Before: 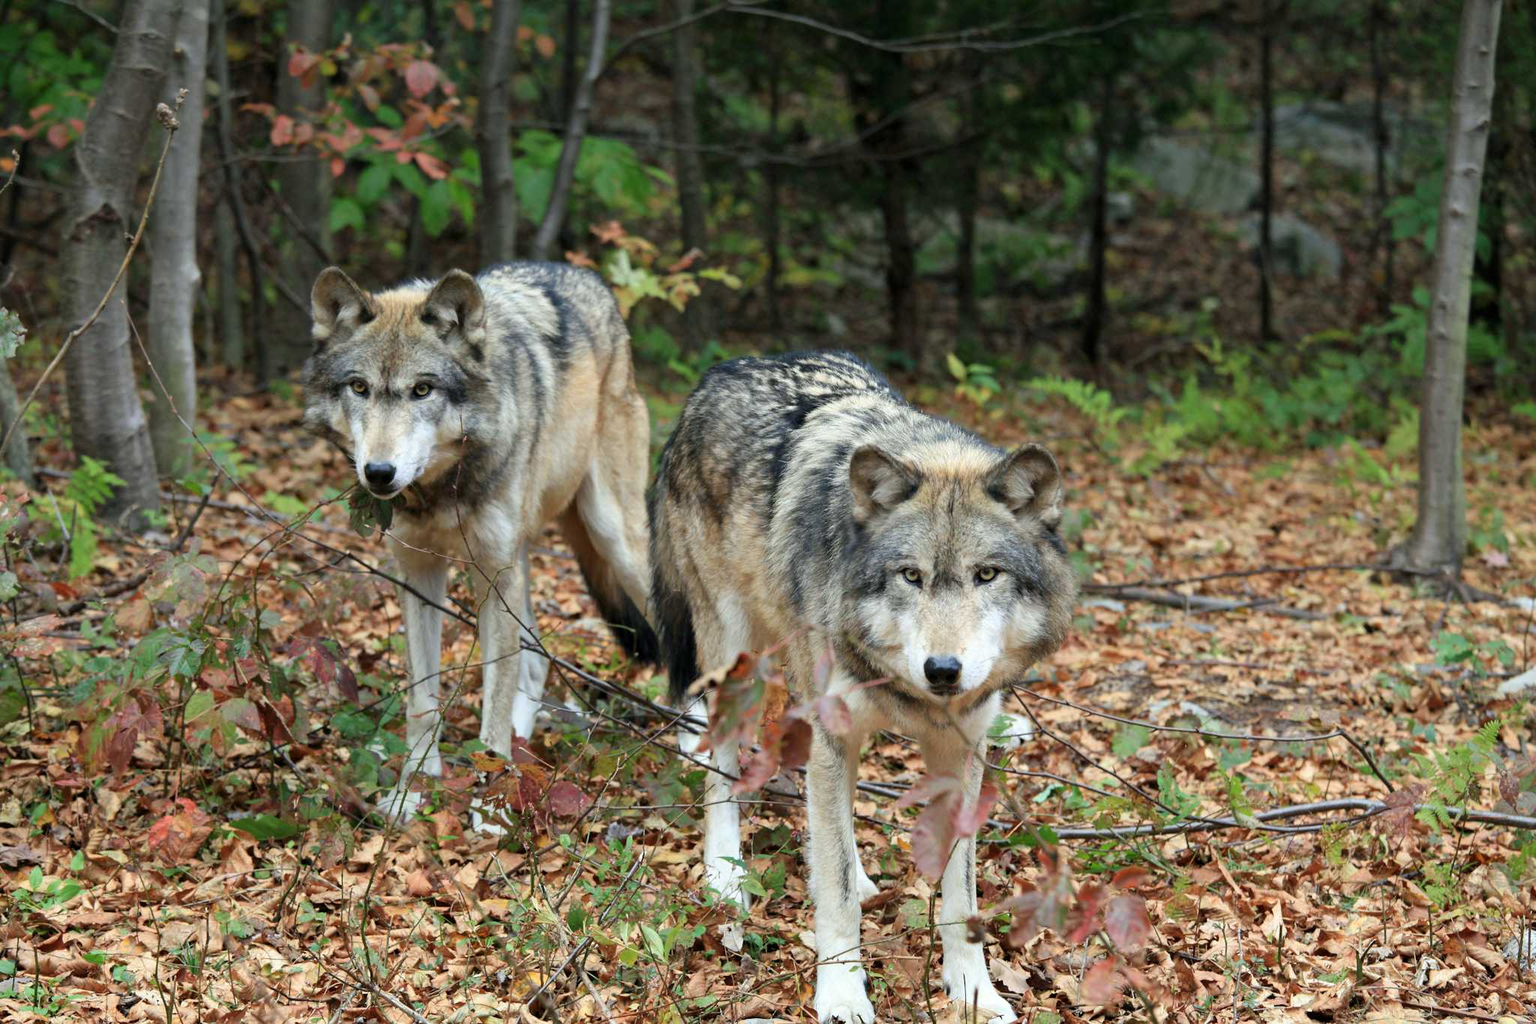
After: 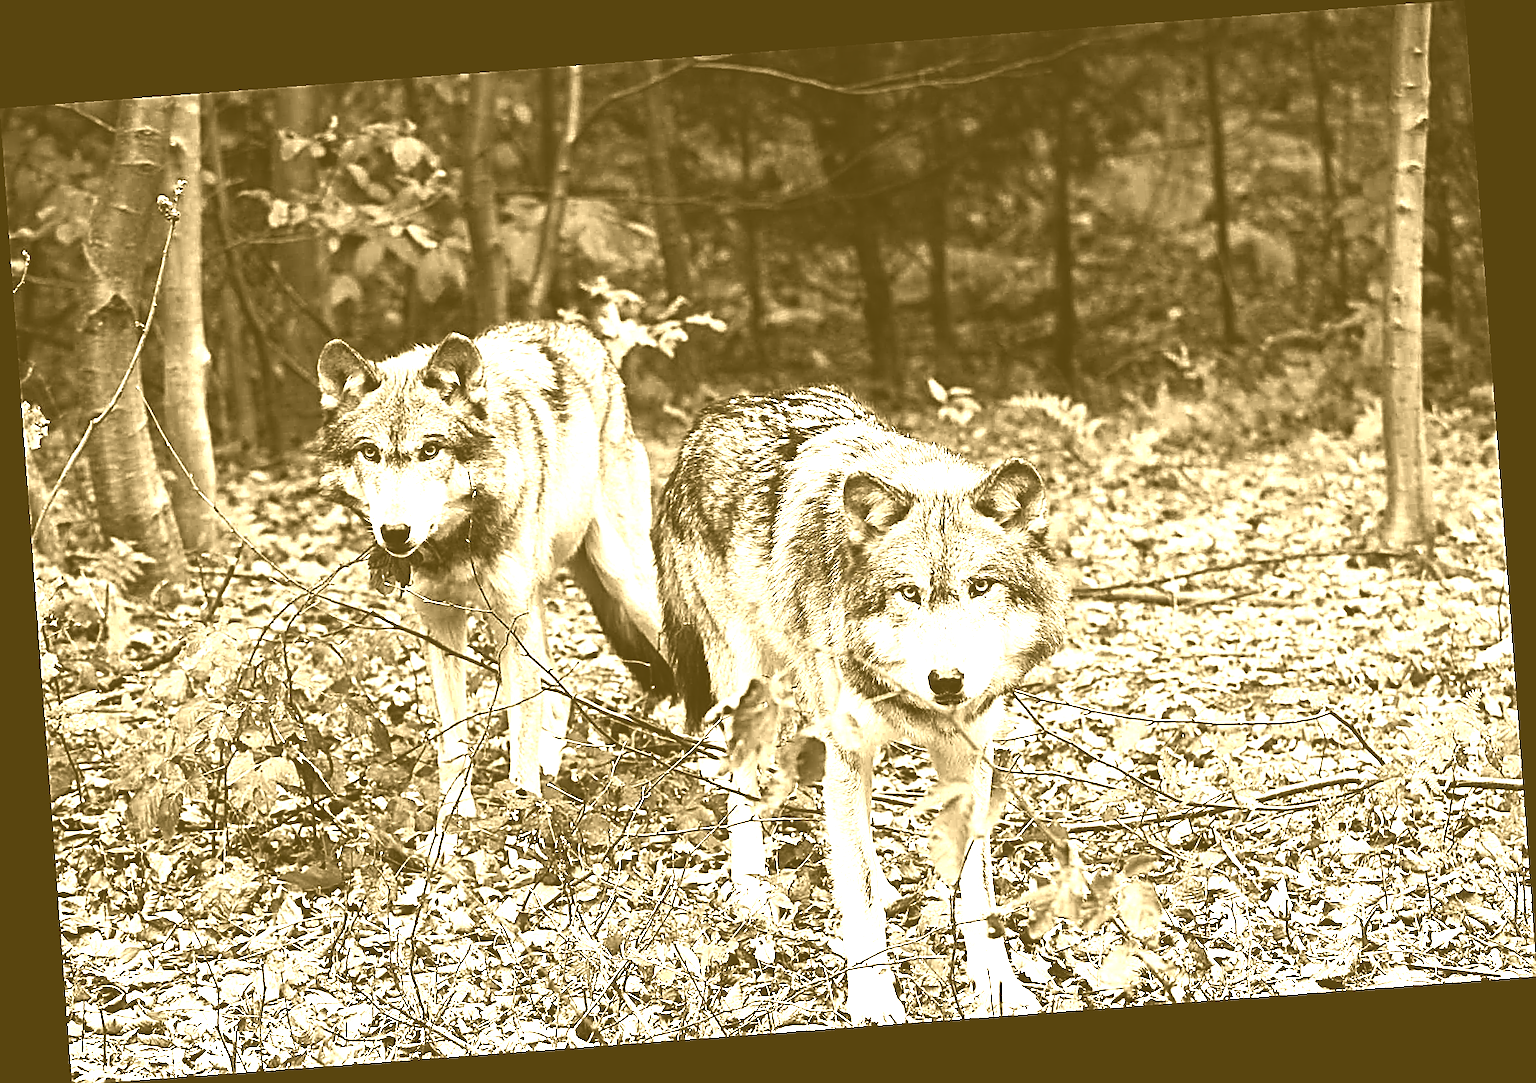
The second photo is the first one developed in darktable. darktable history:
tone equalizer: -8 EV -0.75 EV, -7 EV -0.7 EV, -6 EV -0.6 EV, -5 EV -0.4 EV, -3 EV 0.4 EV, -2 EV 0.6 EV, -1 EV 0.7 EV, +0 EV 0.75 EV, edges refinement/feathering 500, mask exposure compensation -1.57 EV, preserve details no
contrast brightness saturation: contrast 0.18, saturation 0.3
rotate and perspective: rotation -4.25°, automatic cropping off
sharpen: amount 2
colorize: hue 36°, source mix 100%
